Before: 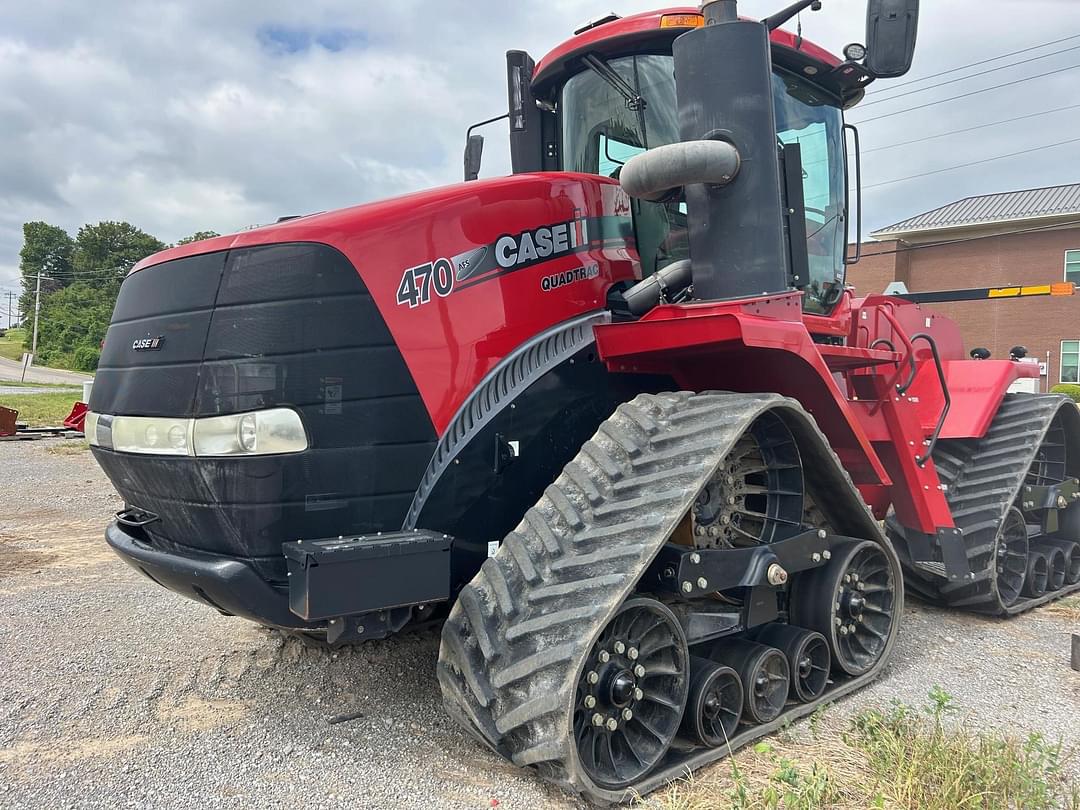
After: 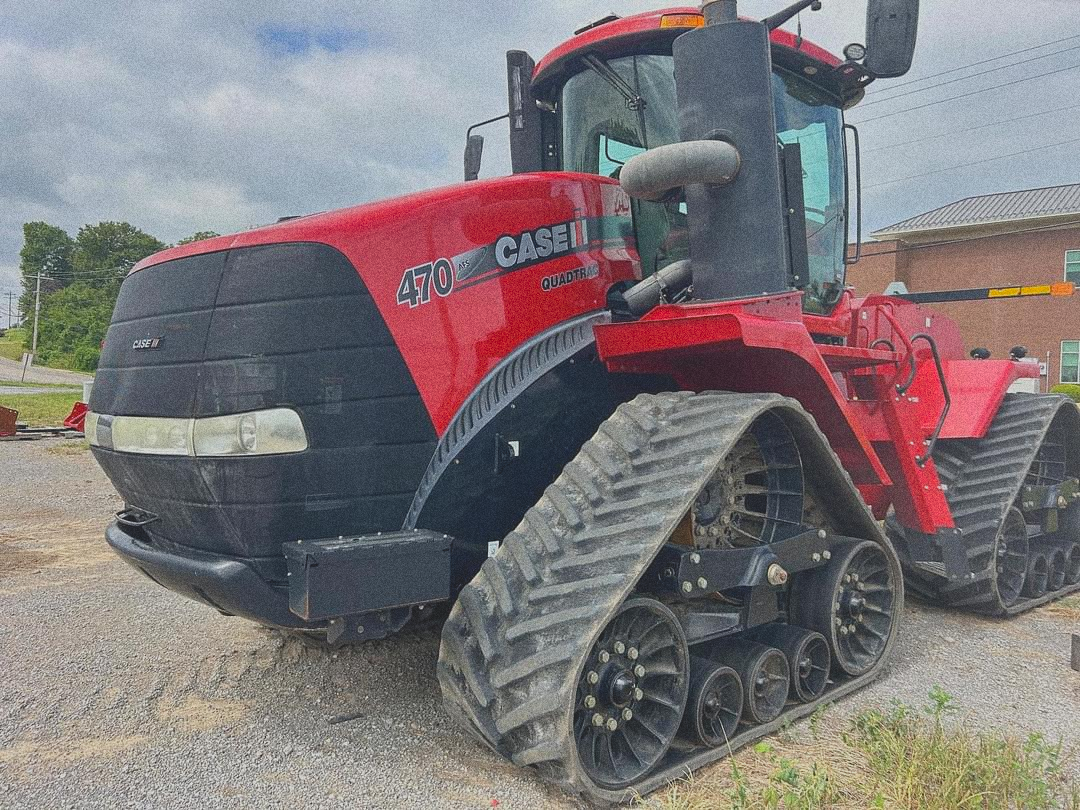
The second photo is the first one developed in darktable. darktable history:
contrast brightness saturation: contrast -0.28
grain: coarseness 0.09 ISO, strength 40%
